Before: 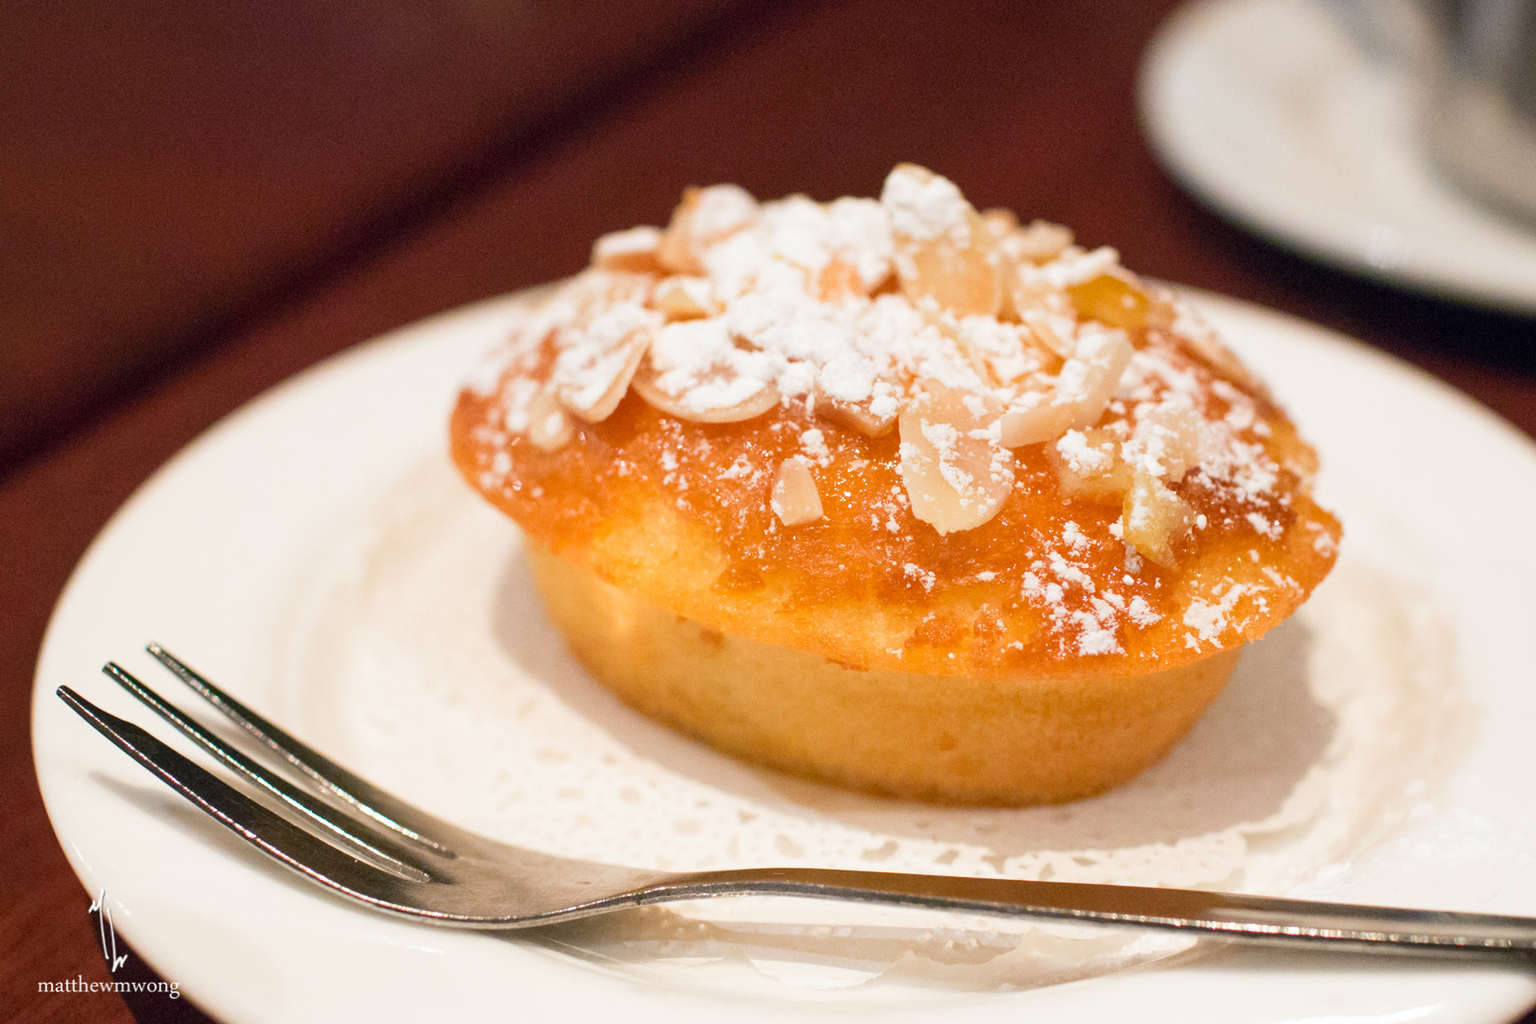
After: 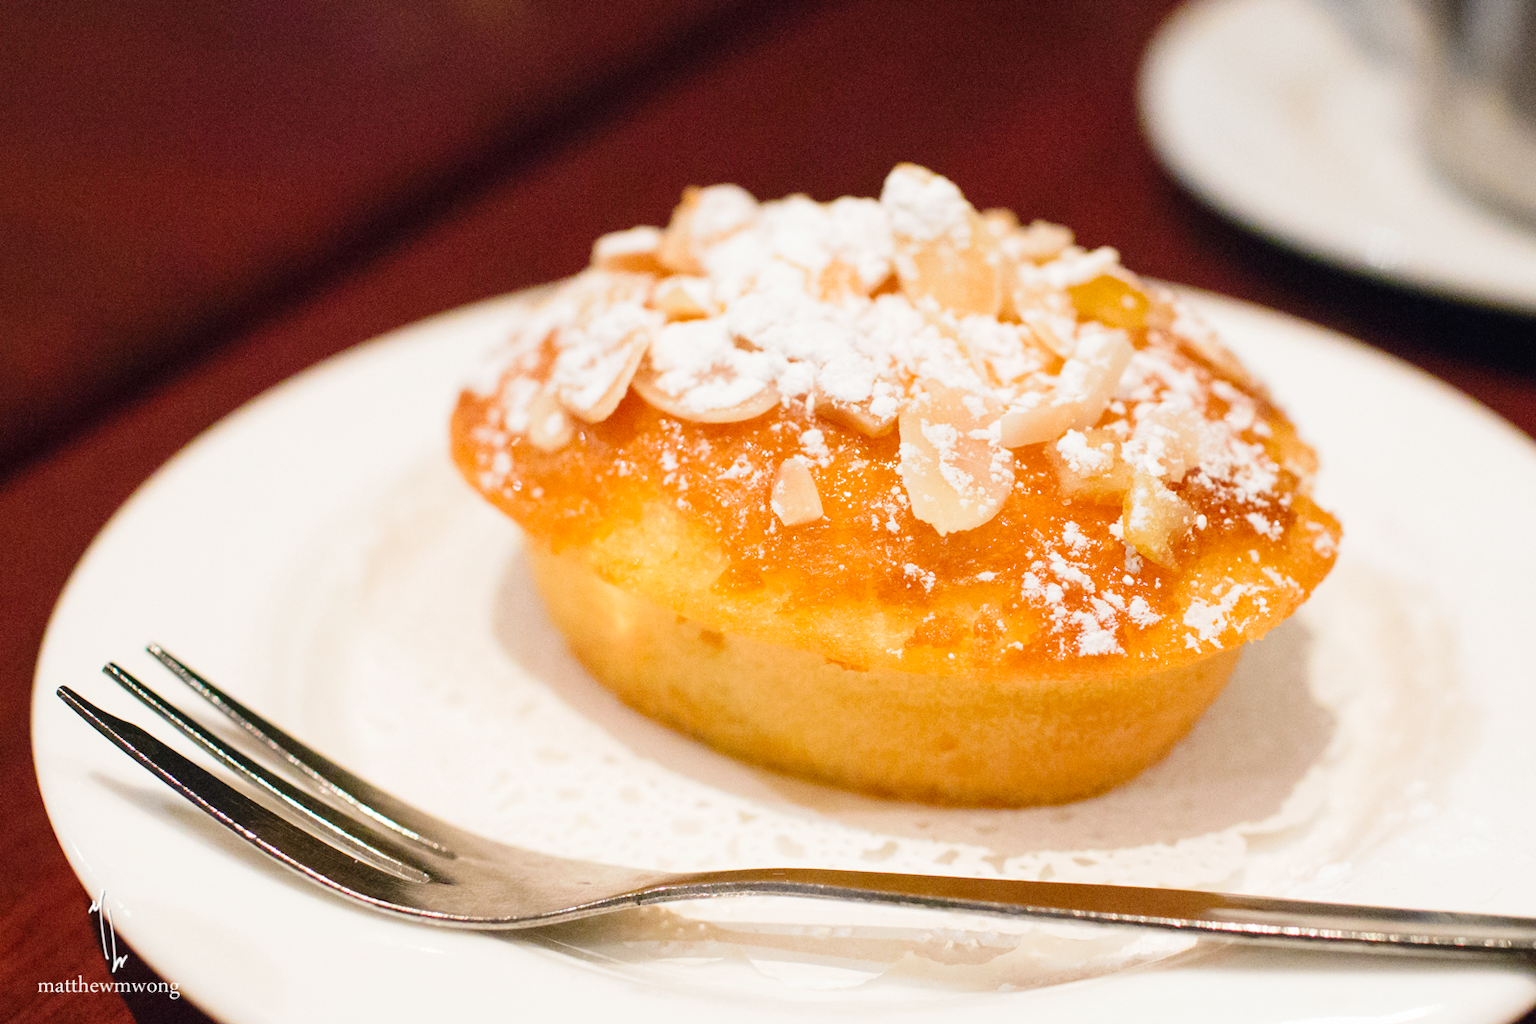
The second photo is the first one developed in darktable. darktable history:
tone curve: curves: ch0 [(0, 0) (0.003, 0.015) (0.011, 0.019) (0.025, 0.026) (0.044, 0.041) (0.069, 0.057) (0.1, 0.085) (0.136, 0.116) (0.177, 0.158) (0.224, 0.215) (0.277, 0.286) (0.335, 0.367) (0.399, 0.452) (0.468, 0.534) (0.543, 0.612) (0.623, 0.698) (0.709, 0.775) (0.801, 0.858) (0.898, 0.928) (1, 1)], preserve colors none
